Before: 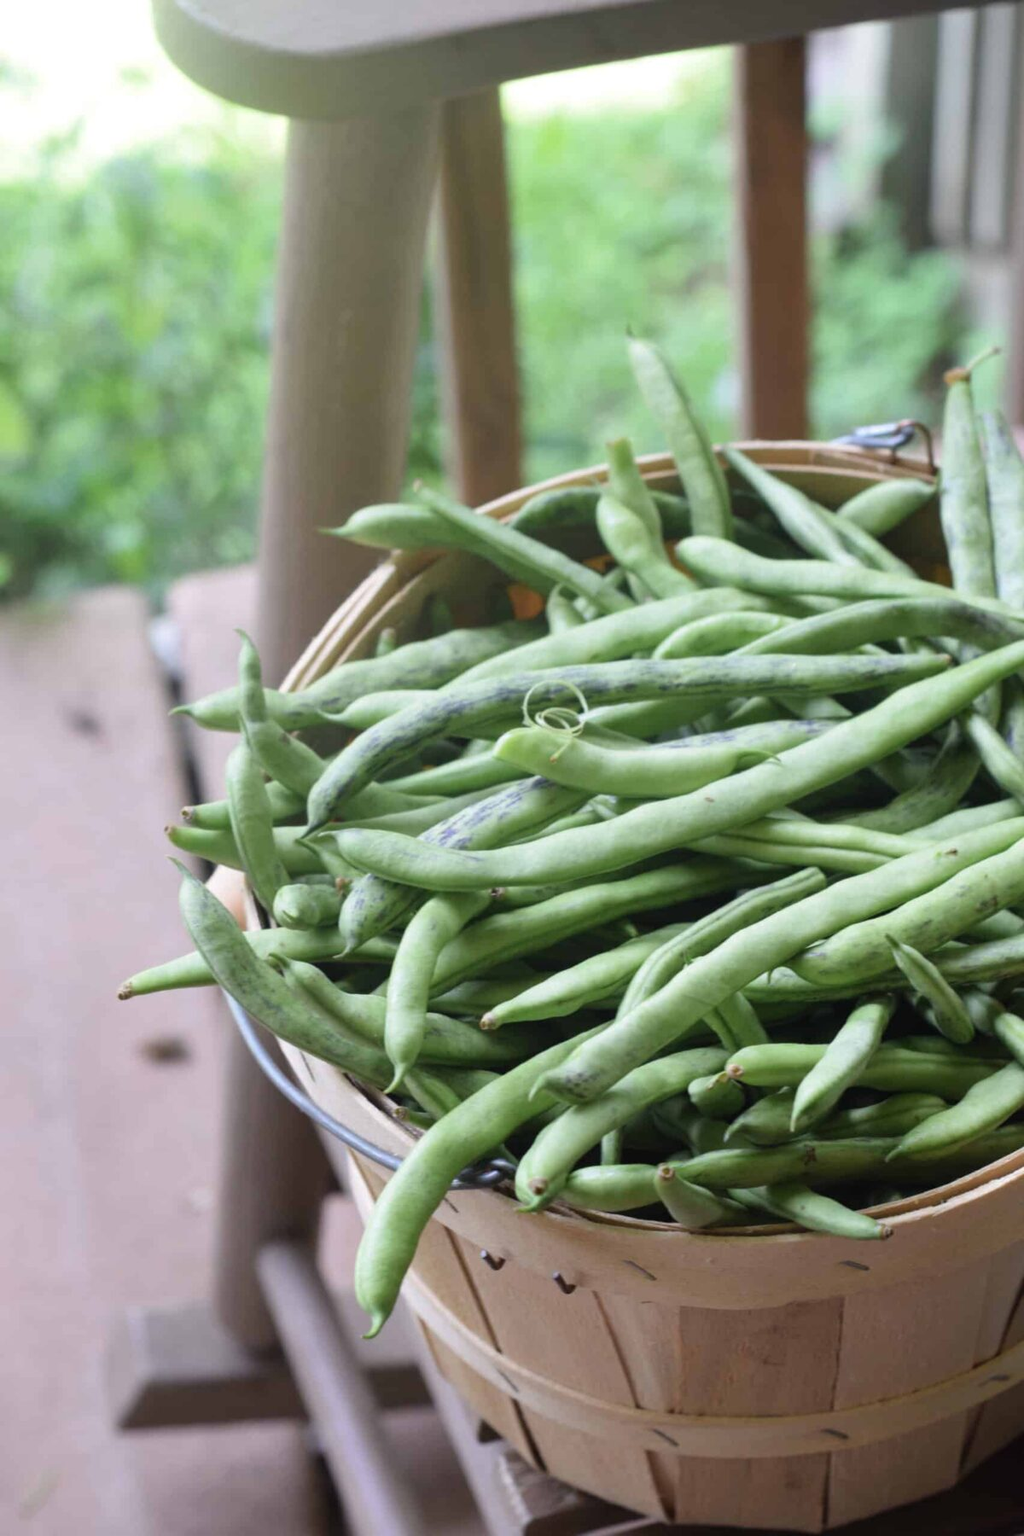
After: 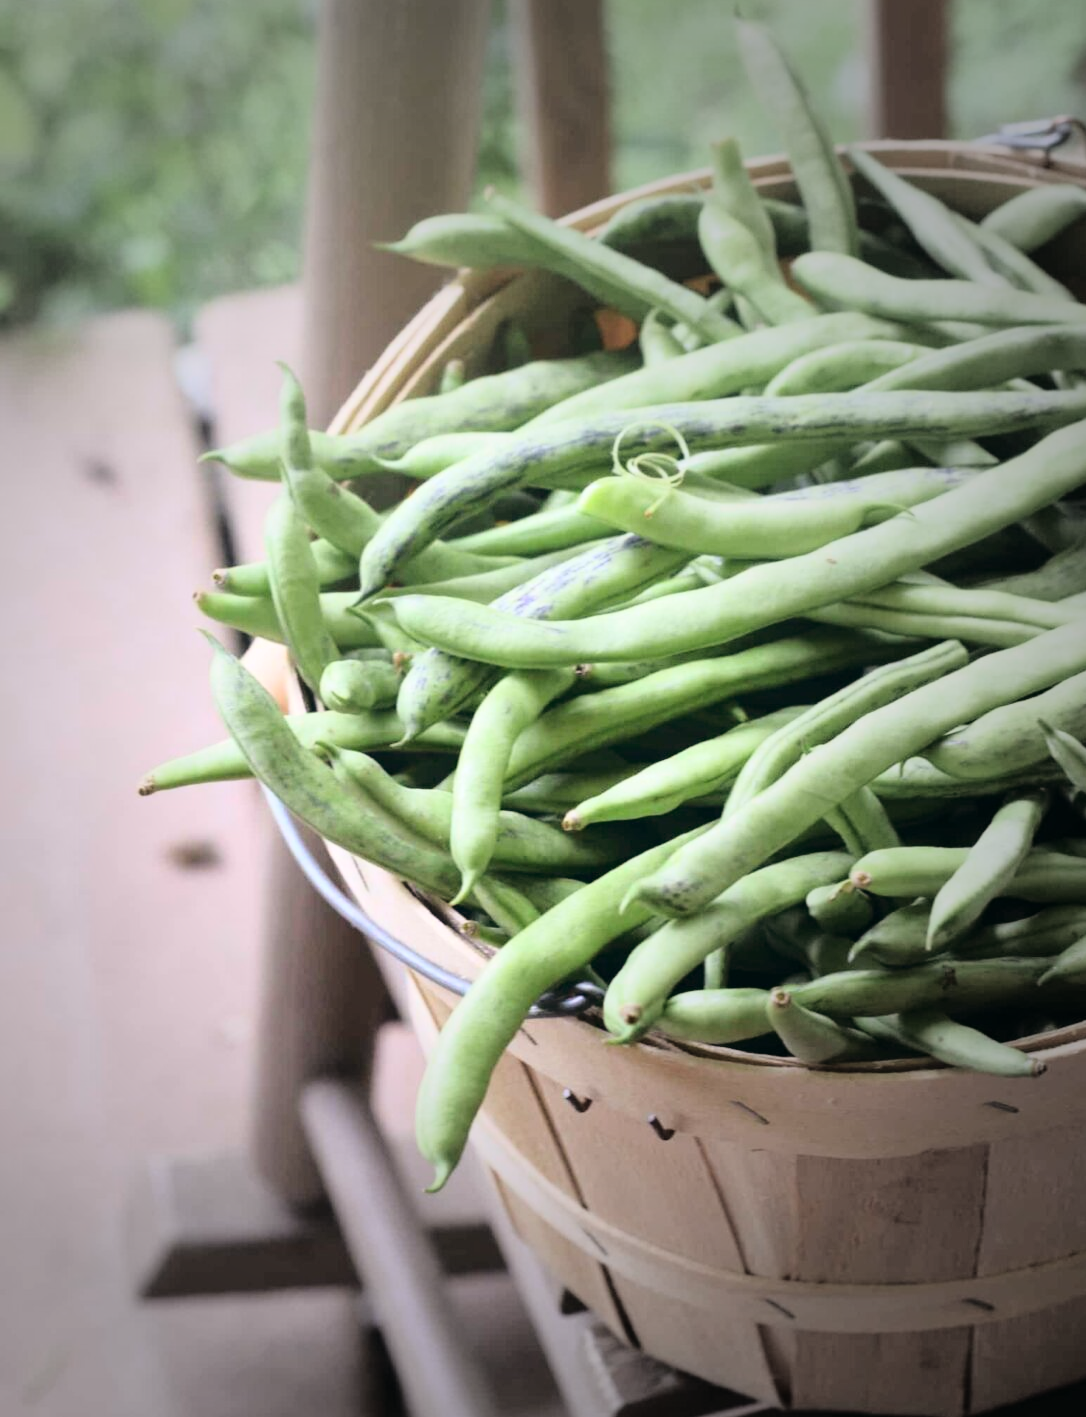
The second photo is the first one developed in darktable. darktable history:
base curve: curves: ch0 [(0, 0) (0.028, 0.03) (0.121, 0.232) (0.46, 0.748) (0.859, 0.968) (1, 1)]
vignetting: fall-off start 33.76%, fall-off radius 64.94%, brightness -0.575, center (-0.12, -0.002), width/height ratio 0.959
color balance: lift [1, 0.998, 1.001, 1.002], gamma [1, 1.02, 1, 0.98], gain [1, 1.02, 1.003, 0.98]
crop: top 20.916%, right 9.437%, bottom 0.316%
